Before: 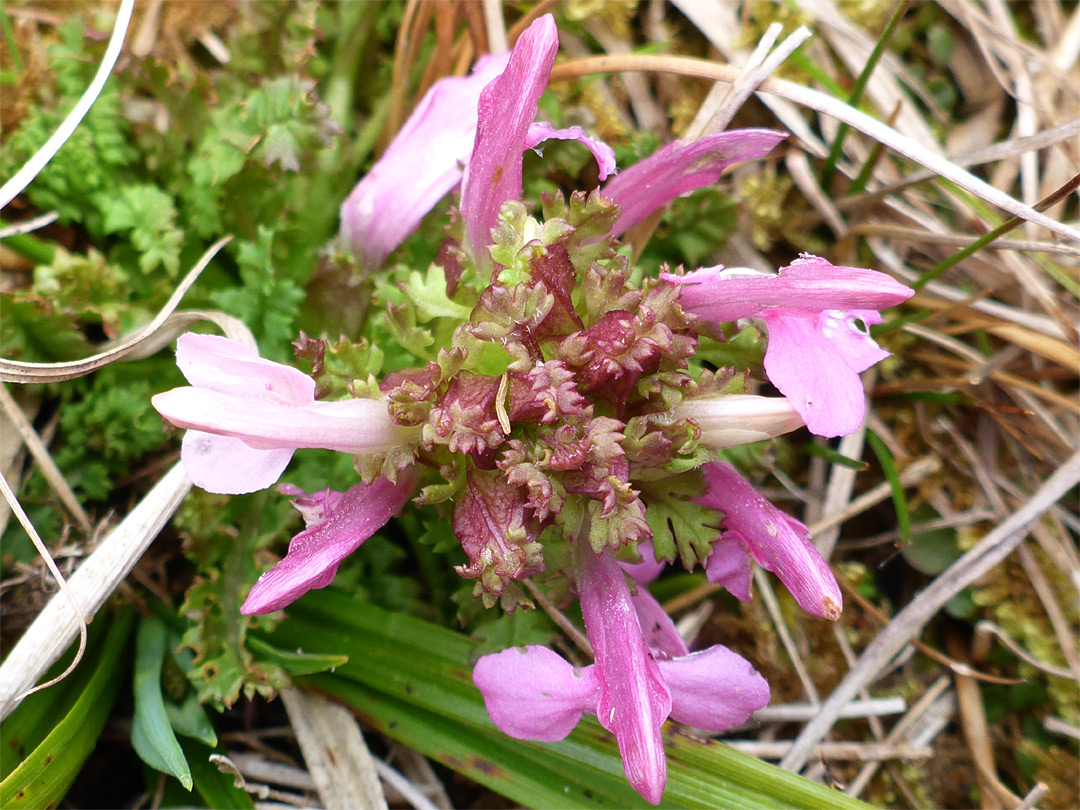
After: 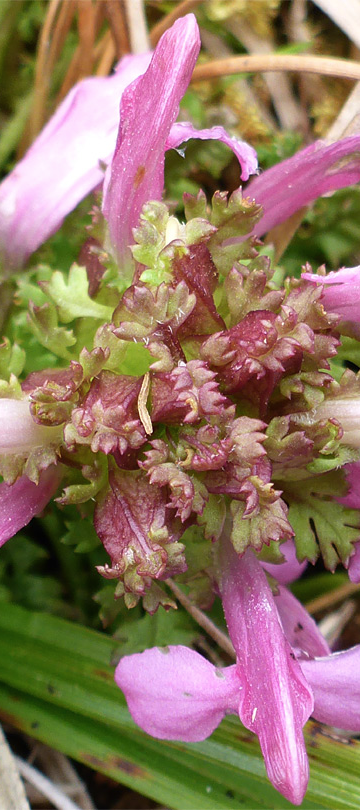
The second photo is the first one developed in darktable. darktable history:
crop: left 33.24%, right 33.393%
contrast brightness saturation: saturation -0.052
